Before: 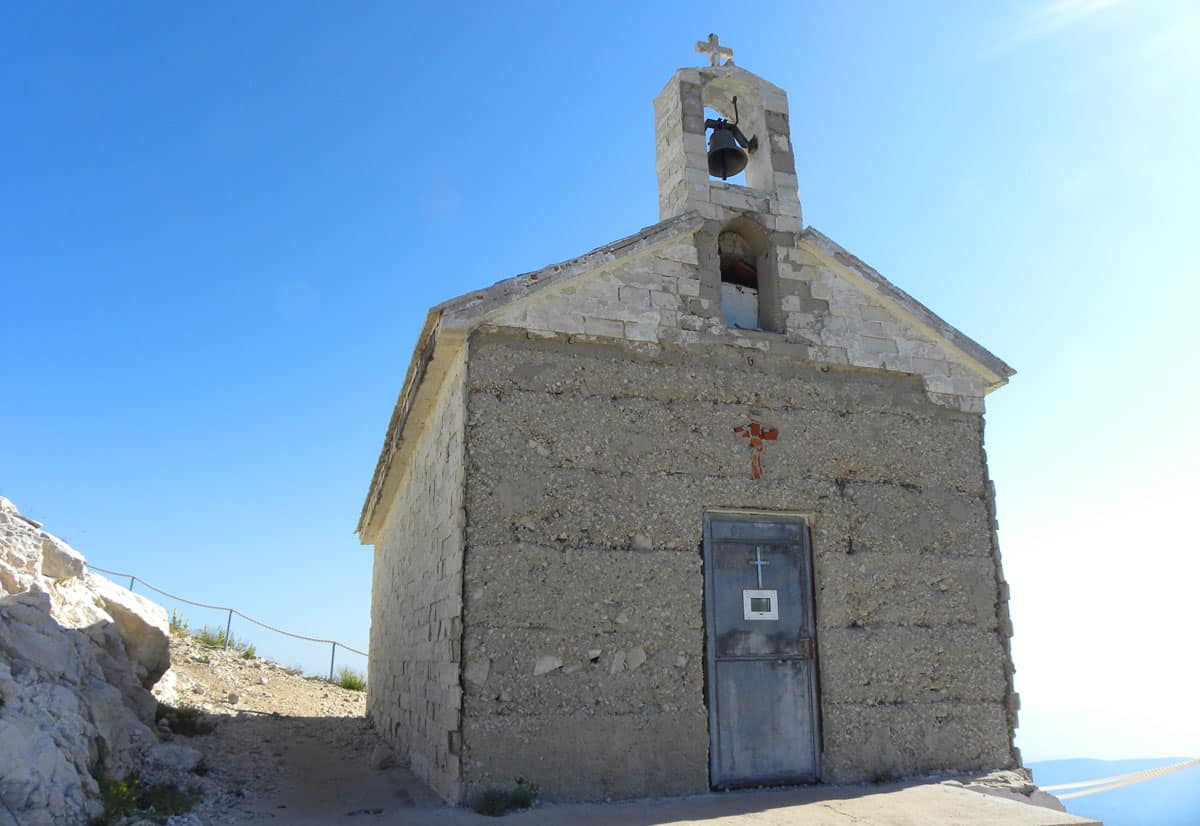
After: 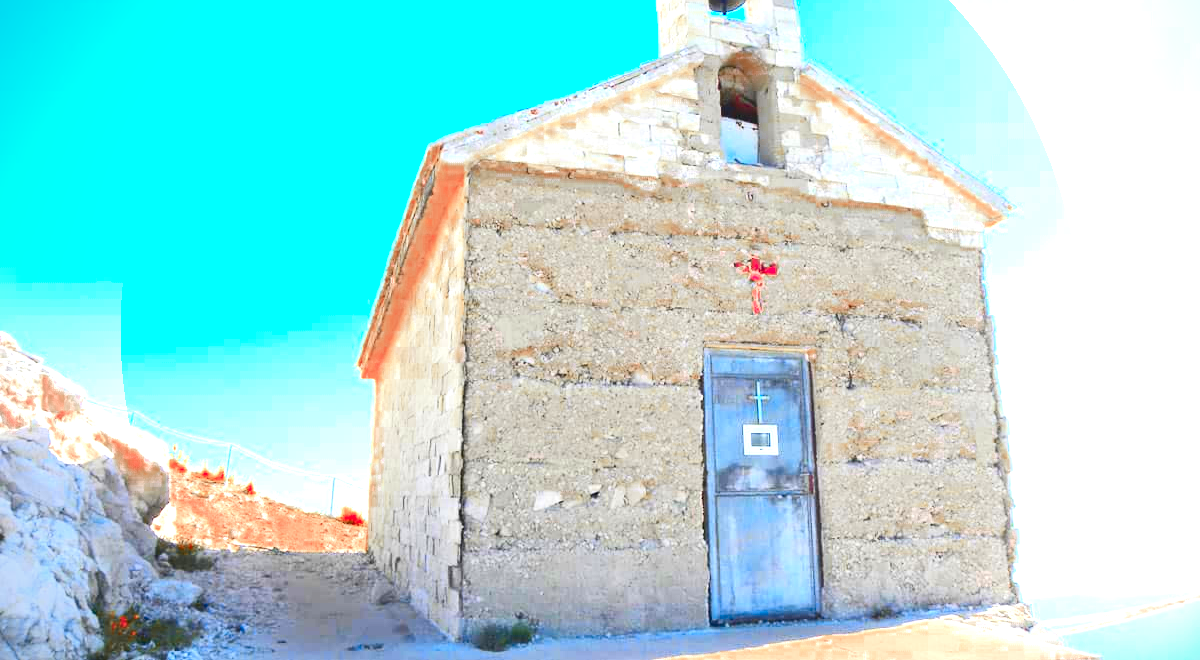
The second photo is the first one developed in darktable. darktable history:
color zones: curves: ch0 [(0.006, 0.385) (0.143, 0.563) (0.243, 0.321) (0.352, 0.464) (0.516, 0.456) (0.625, 0.5) (0.75, 0.5) (0.875, 0.5)]; ch1 [(0, 0.5) (0.134, 0.504) (0.246, 0.463) (0.421, 0.515) (0.5, 0.56) (0.625, 0.5) (0.75, 0.5) (0.875, 0.5)]; ch2 [(0, 0.5) (0.131, 0.426) (0.307, 0.289) (0.38, 0.188) (0.513, 0.216) (0.625, 0.548) (0.75, 0.468) (0.838, 0.396) (0.971, 0.311)]
vignetting: unbound false
color balance rgb: linear chroma grading › global chroma 15%, perceptual saturation grading › global saturation 30%
exposure: black level correction 0, exposure 1.9 EV, compensate highlight preservation false
crop and rotate: top 19.998%
contrast brightness saturation: contrast 0.23, brightness 0.1, saturation 0.29
